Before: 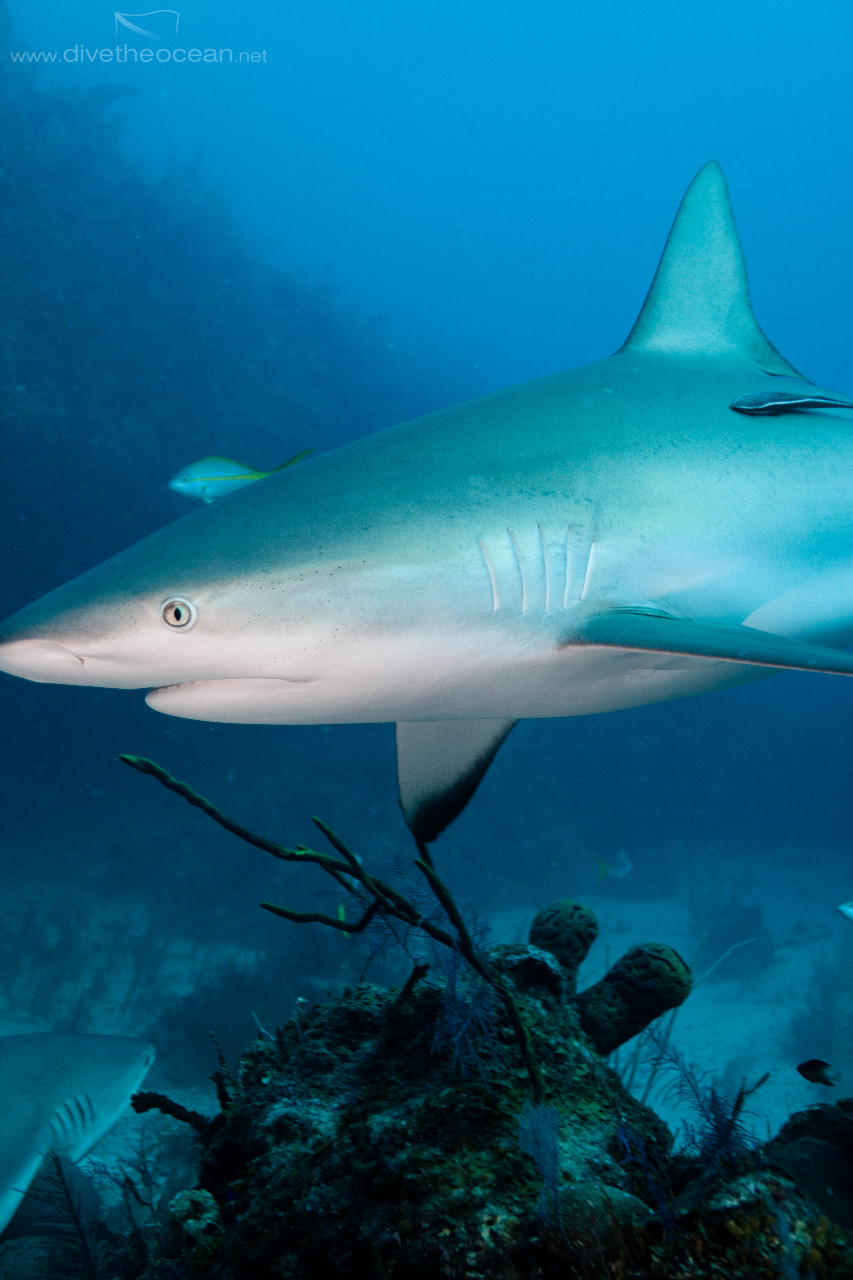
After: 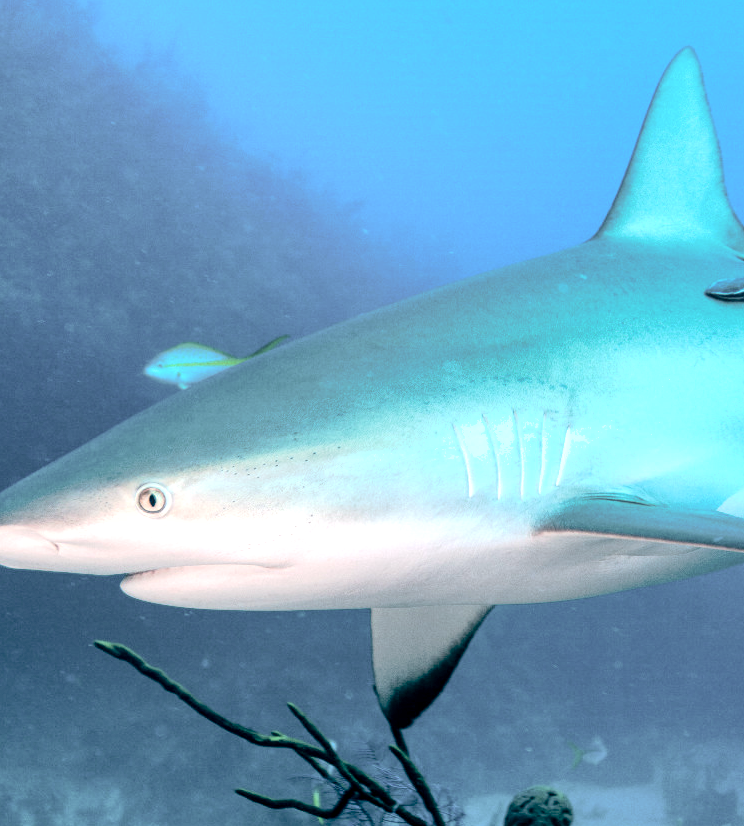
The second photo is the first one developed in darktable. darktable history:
color balance: lift [0.998, 0.998, 1.001, 1.002], gamma [0.995, 1.025, 0.992, 0.975], gain [0.995, 1.02, 0.997, 0.98]
tone curve: curves: ch0 [(0, 0) (0.003, 0.005) (0.011, 0.016) (0.025, 0.036) (0.044, 0.071) (0.069, 0.112) (0.1, 0.149) (0.136, 0.187) (0.177, 0.228) (0.224, 0.272) (0.277, 0.32) (0.335, 0.374) (0.399, 0.429) (0.468, 0.479) (0.543, 0.538) (0.623, 0.609) (0.709, 0.697) (0.801, 0.789) (0.898, 0.876) (1, 1)], preserve colors none
local contrast: on, module defaults
crop: left 3.015%, top 8.969%, right 9.647%, bottom 26.457%
global tonemap: drago (0.7, 100)
tone equalizer: -8 EV -0.75 EV, -7 EV -0.7 EV, -6 EV -0.6 EV, -5 EV -0.4 EV, -3 EV 0.4 EV, -2 EV 0.6 EV, -1 EV 0.7 EV, +0 EV 0.75 EV, edges refinement/feathering 500, mask exposure compensation -1.57 EV, preserve details no
shadows and highlights: low approximation 0.01, soften with gaussian
